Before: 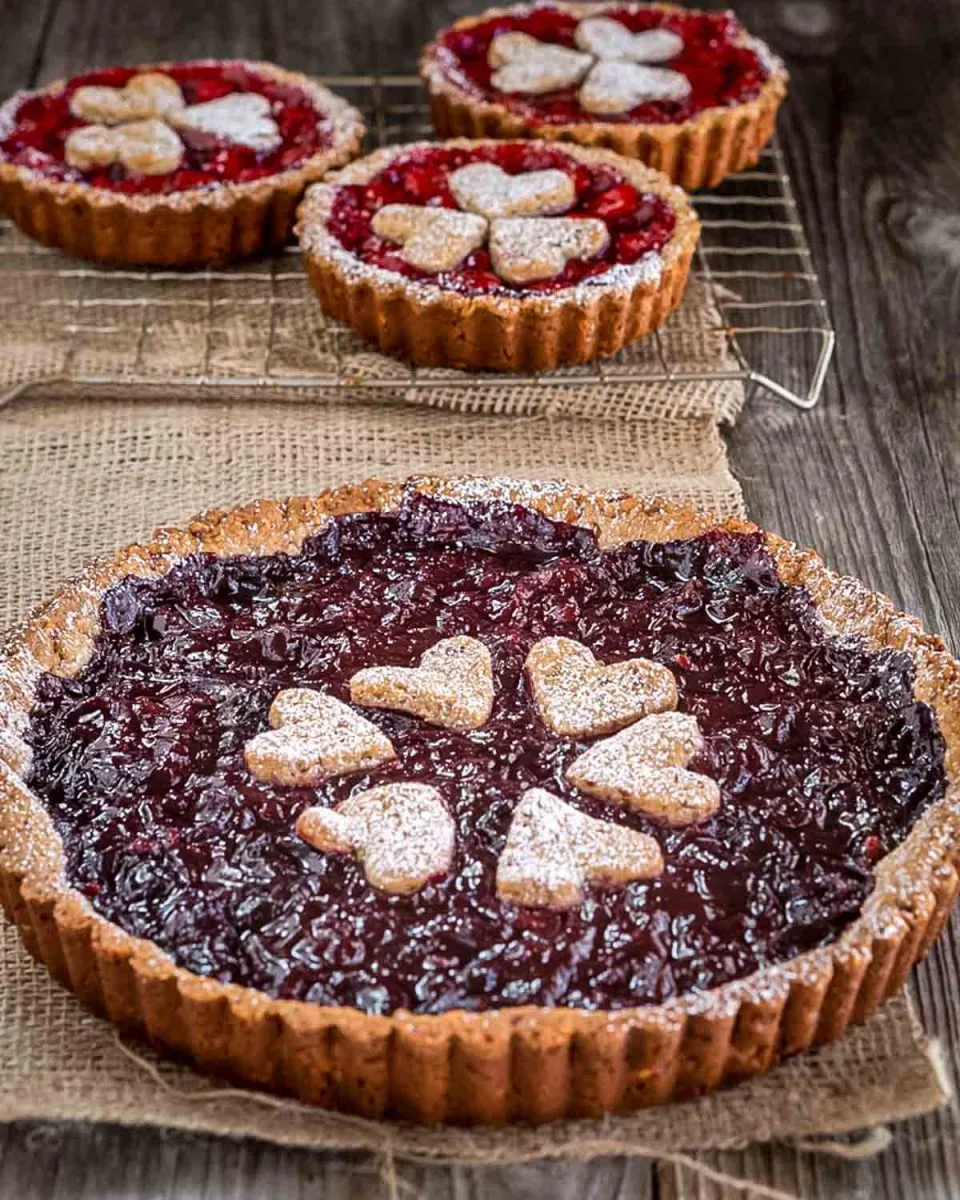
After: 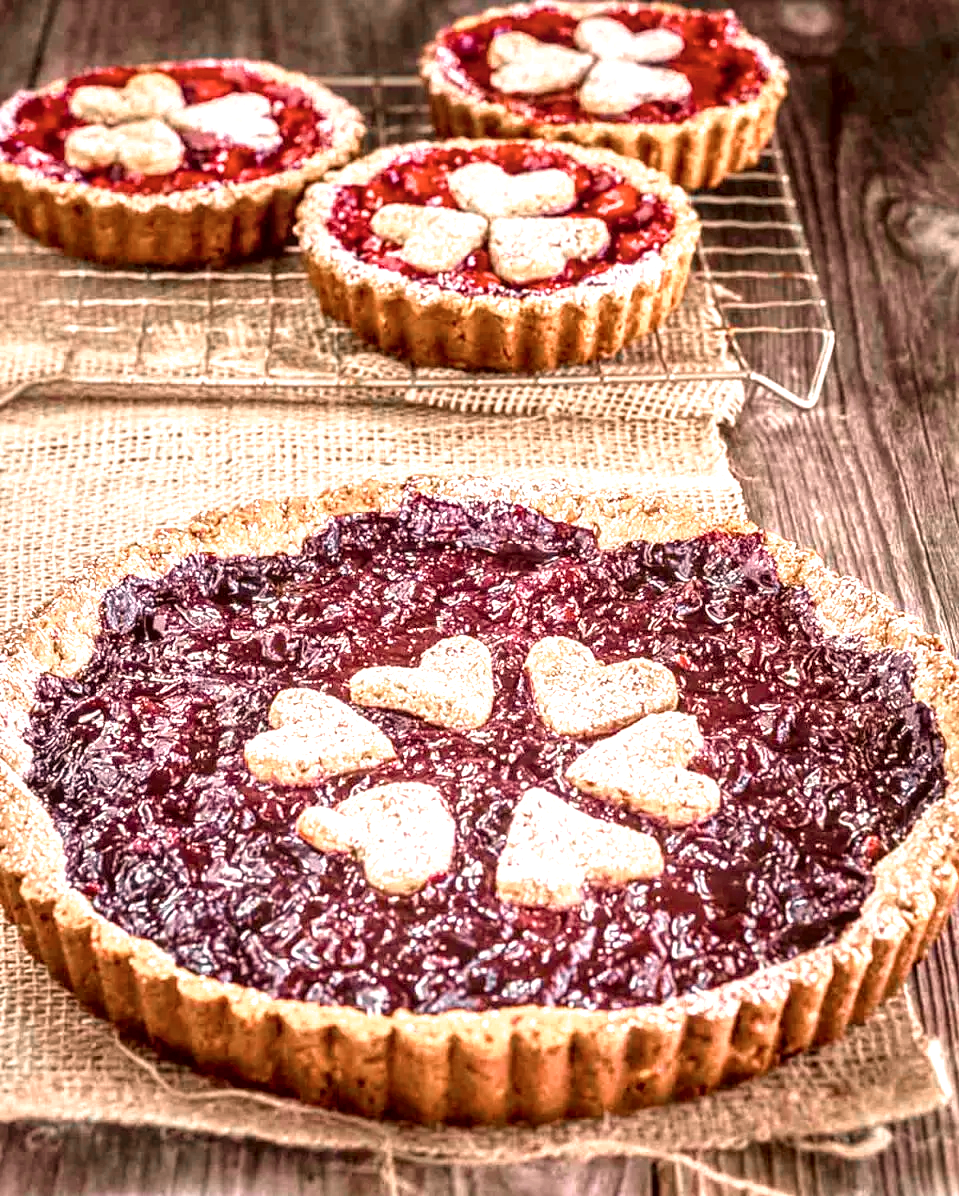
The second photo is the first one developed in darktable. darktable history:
exposure: black level correction 0, exposure 0.892 EV, compensate highlight preservation false
local contrast: on, module defaults
crop: left 0.057%
color zones: curves: ch0 [(0, 0.65) (0.096, 0.644) (0.221, 0.539) (0.429, 0.5) (0.571, 0.5) (0.714, 0.5) (0.857, 0.5) (1, 0.65)]; ch1 [(0, 0.5) (0.143, 0.5) (0.257, -0.002) (0.429, 0.04) (0.571, -0.001) (0.714, -0.015) (0.857, 0.024) (1, 0.5)]
velvia: on, module defaults
color balance rgb: perceptual saturation grading › global saturation 20%, perceptual saturation grading › highlights -25.763%, perceptual saturation grading › shadows 25.783%, global vibrance 9.775%
color correction: highlights a* 10.25, highlights b* 9.68, shadows a* 8.65, shadows b* 8.13, saturation 0.818
